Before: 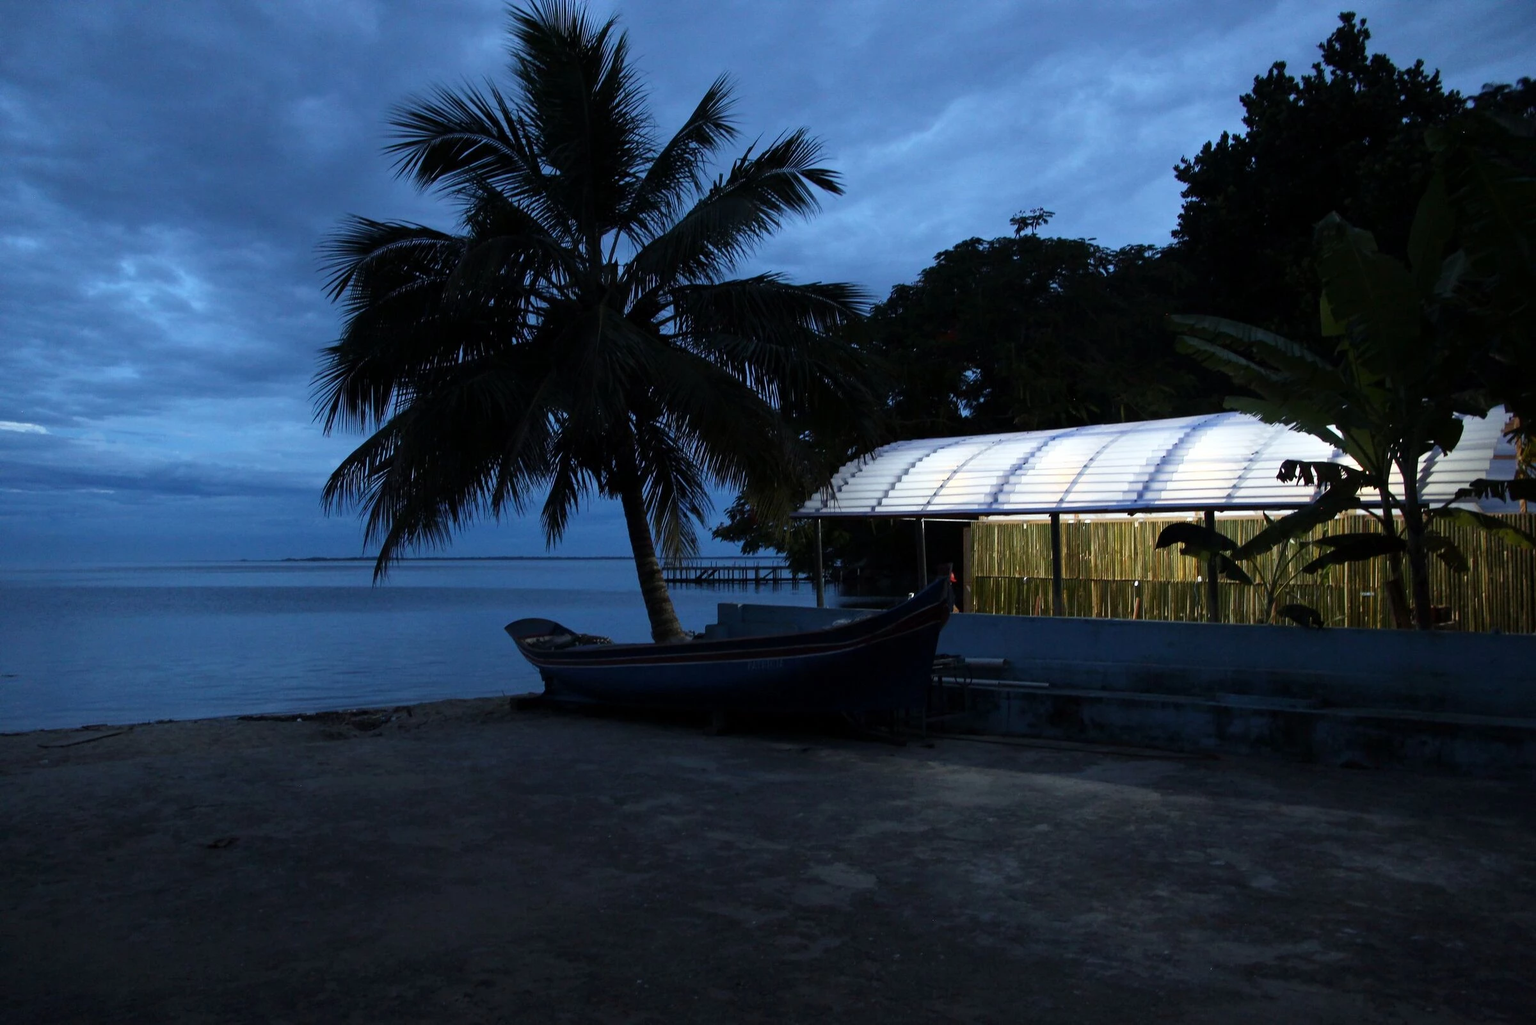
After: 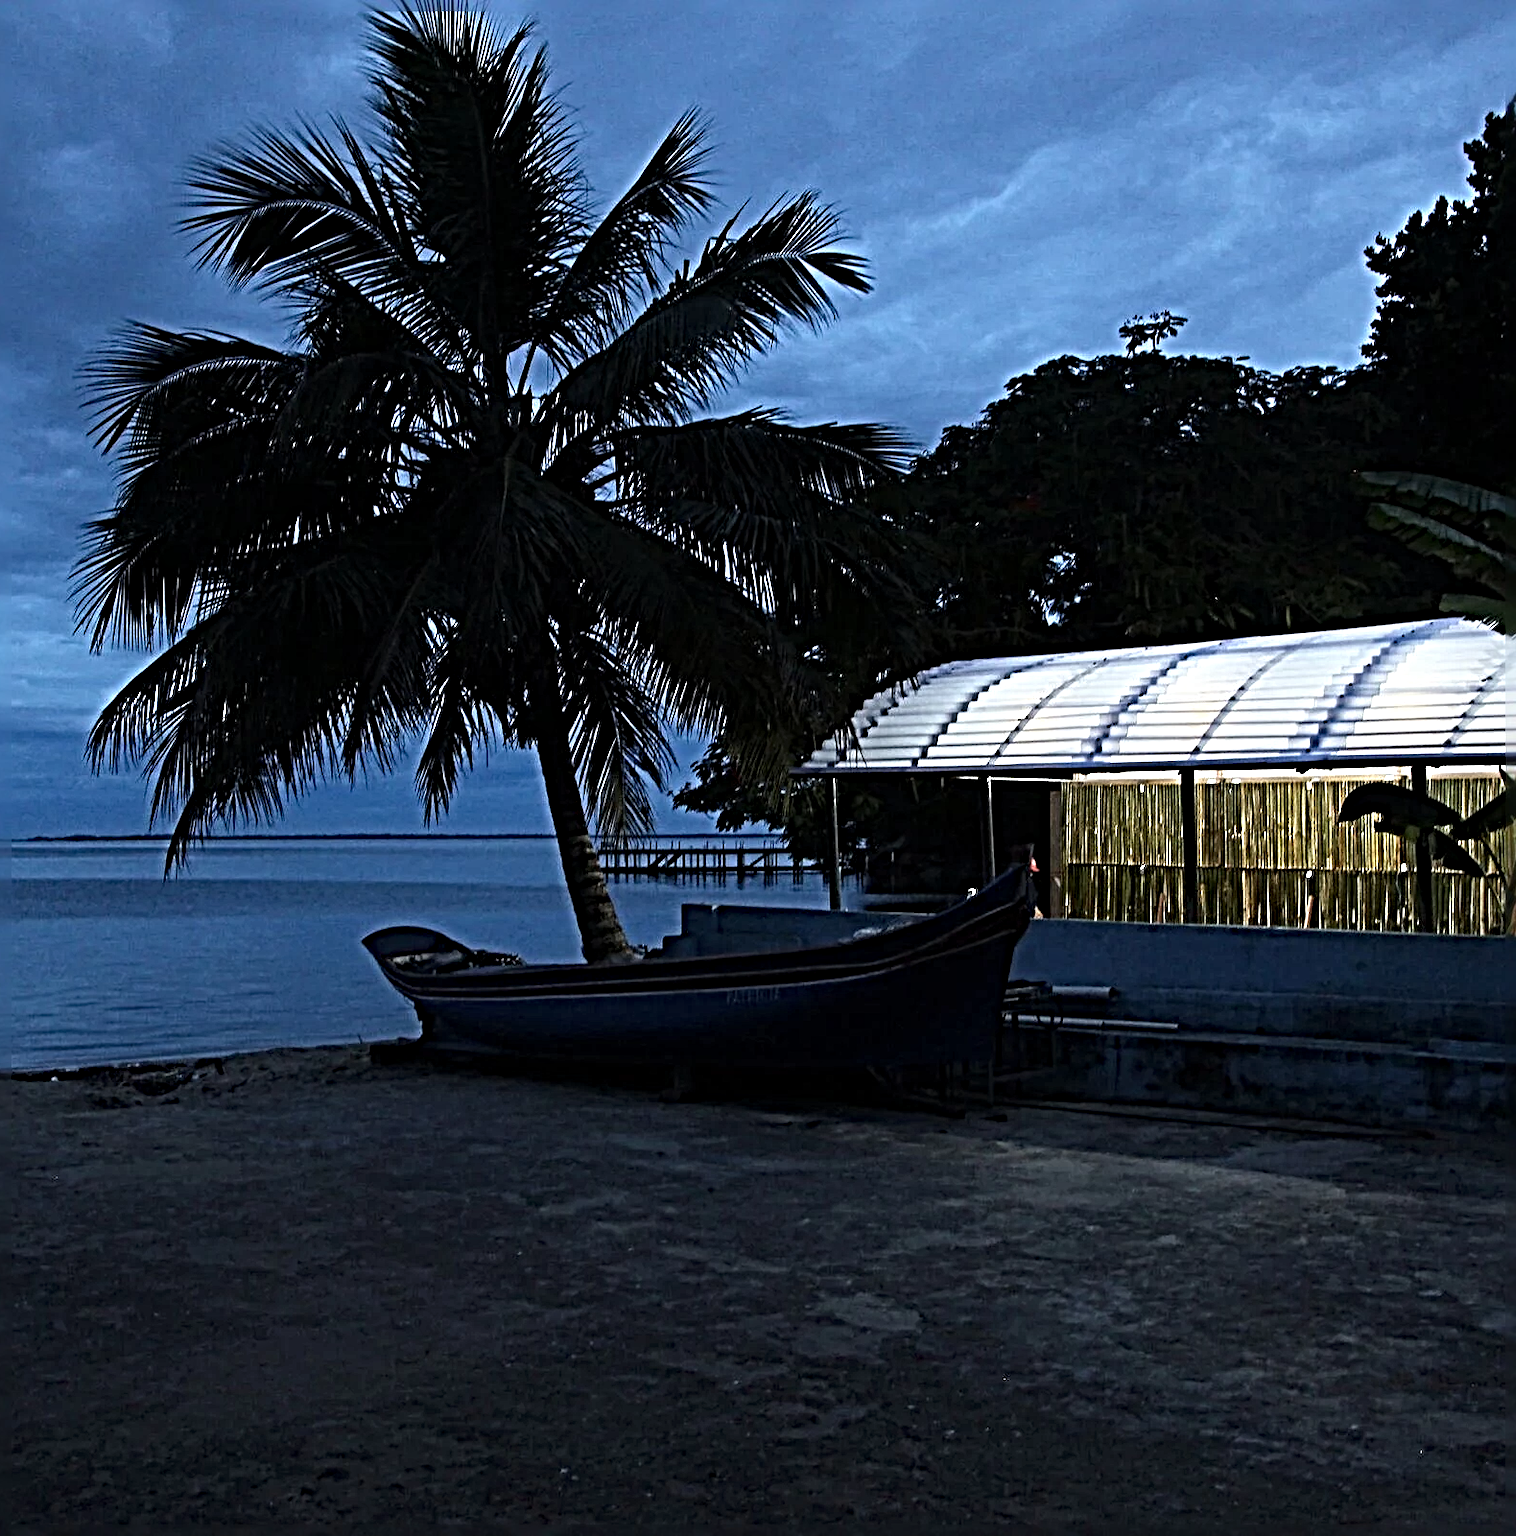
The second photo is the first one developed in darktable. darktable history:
sharpen: radius 6.285, amount 1.808, threshold 0.072
crop: left 17.128%, right 16.985%
